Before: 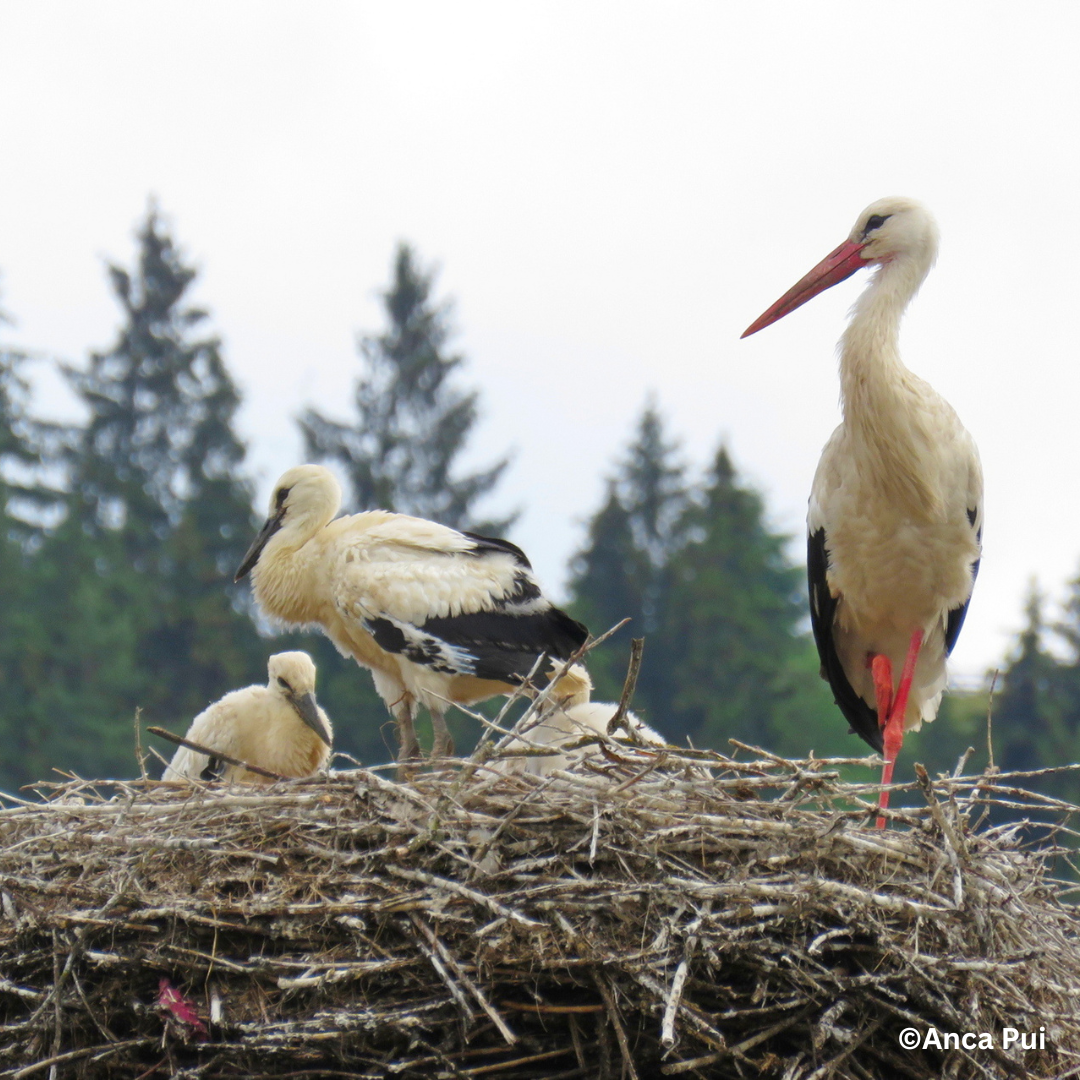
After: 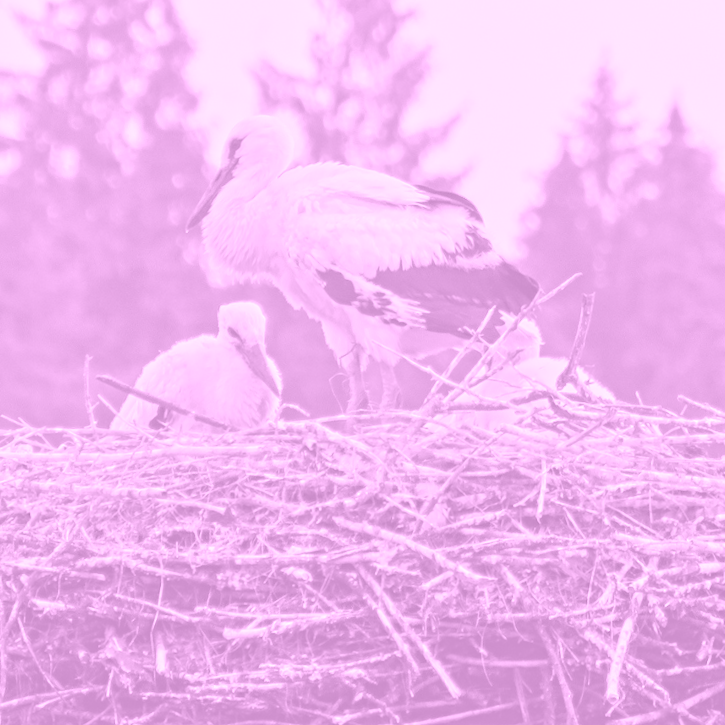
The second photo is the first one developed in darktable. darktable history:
crop and rotate: angle -0.82°, left 3.85%, top 31.828%, right 27.992%
shadows and highlights: shadows 12, white point adjustment 1.2, highlights -0.36, soften with gaussian
contrast equalizer: octaves 7, y [[0.5, 0.542, 0.583, 0.625, 0.667, 0.708], [0.5 ×6], [0.5 ×6], [0 ×6], [0 ×6]]
colorize: hue 331.2°, saturation 75%, source mix 30.28%, lightness 70.52%, version 1
color correction: highlights a* 2.75, highlights b* 5, shadows a* -2.04, shadows b* -4.84, saturation 0.8
